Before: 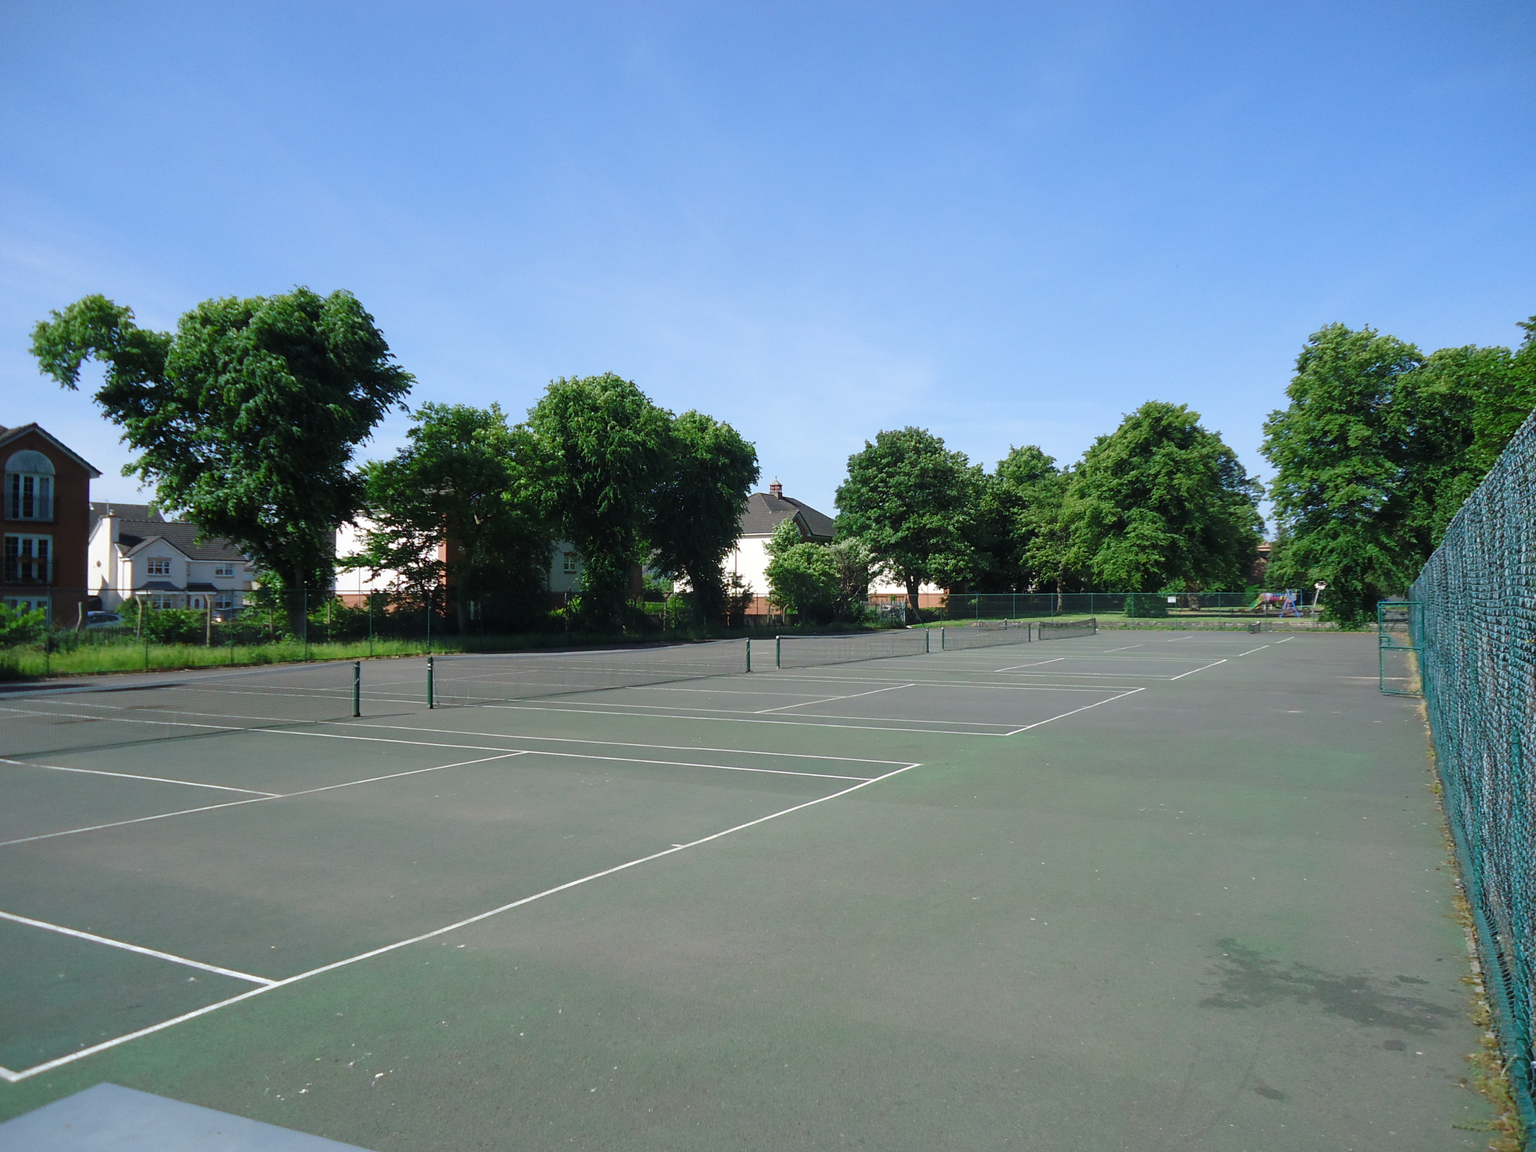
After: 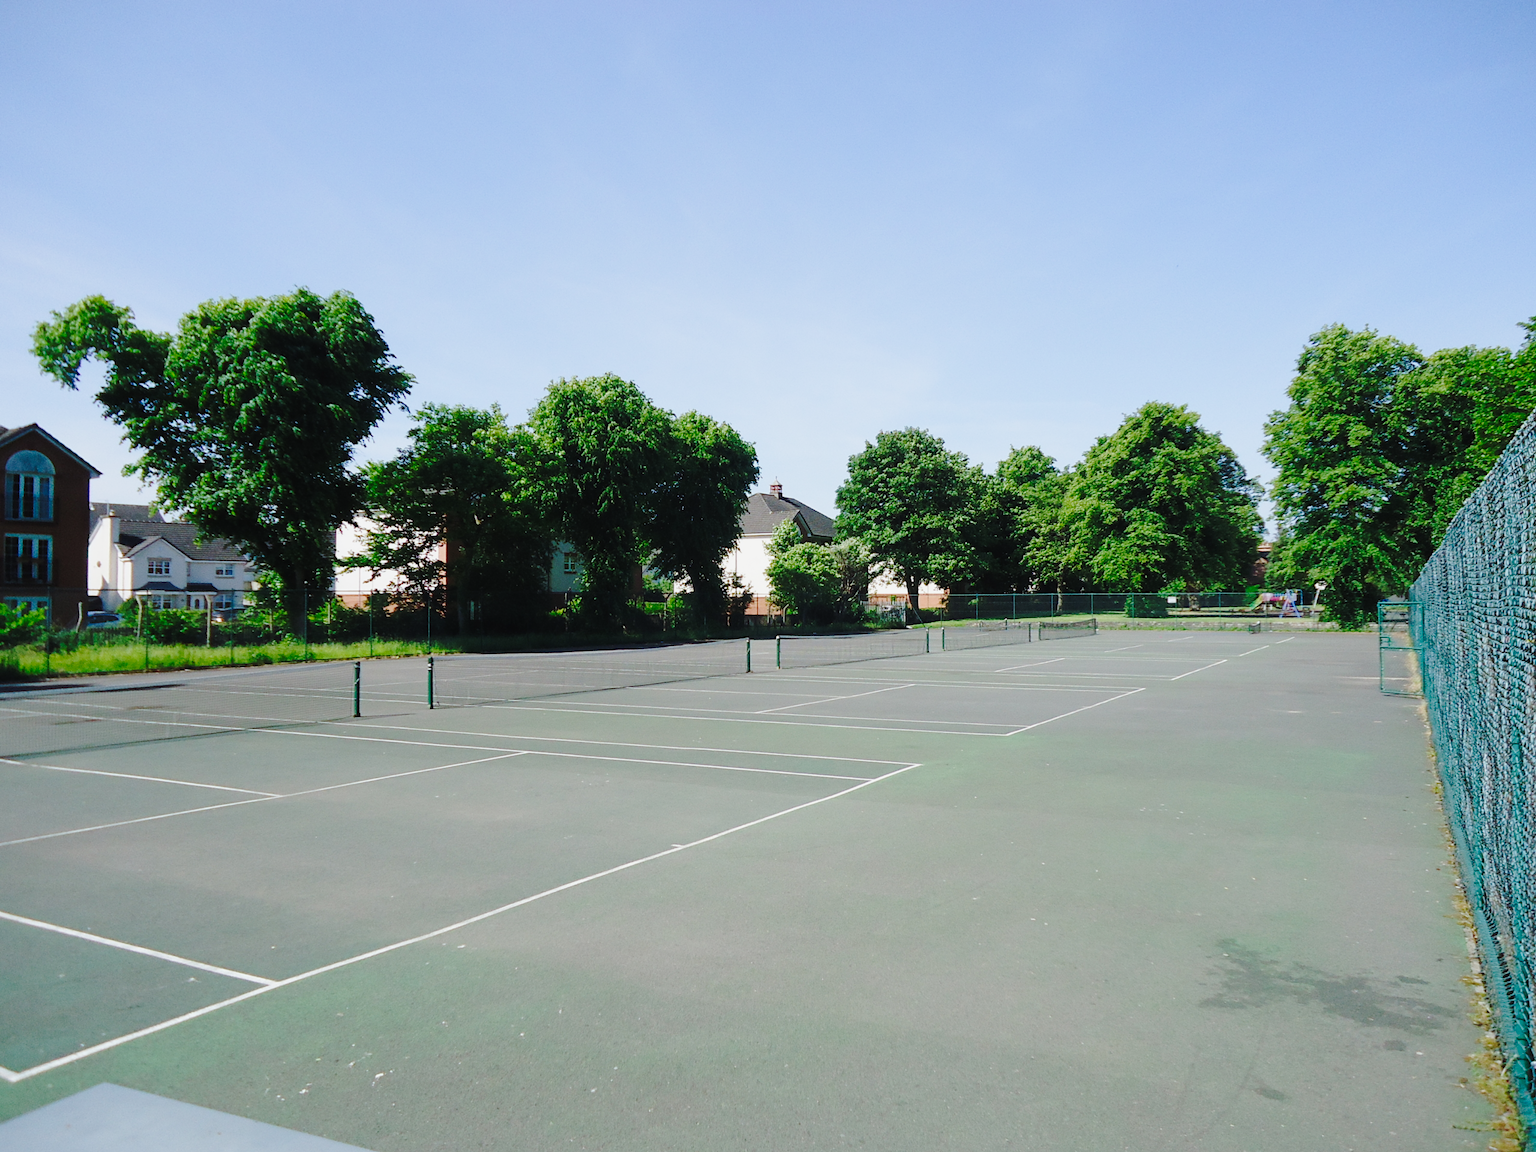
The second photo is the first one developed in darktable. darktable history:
tone curve: curves: ch0 [(0, 0.011) (0.104, 0.085) (0.236, 0.234) (0.398, 0.507) (0.498, 0.621) (0.65, 0.757) (0.835, 0.883) (1, 0.961)]; ch1 [(0, 0) (0.353, 0.344) (0.43, 0.401) (0.479, 0.476) (0.502, 0.502) (0.54, 0.542) (0.602, 0.613) (0.638, 0.668) (0.693, 0.727) (1, 1)]; ch2 [(0, 0) (0.34, 0.314) (0.434, 0.43) (0.5, 0.506) (0.521, 0.54) (0.54, 0.56) (0.595, 0.613) (0.644, 0.729) (1, 1)], preserve colors none
